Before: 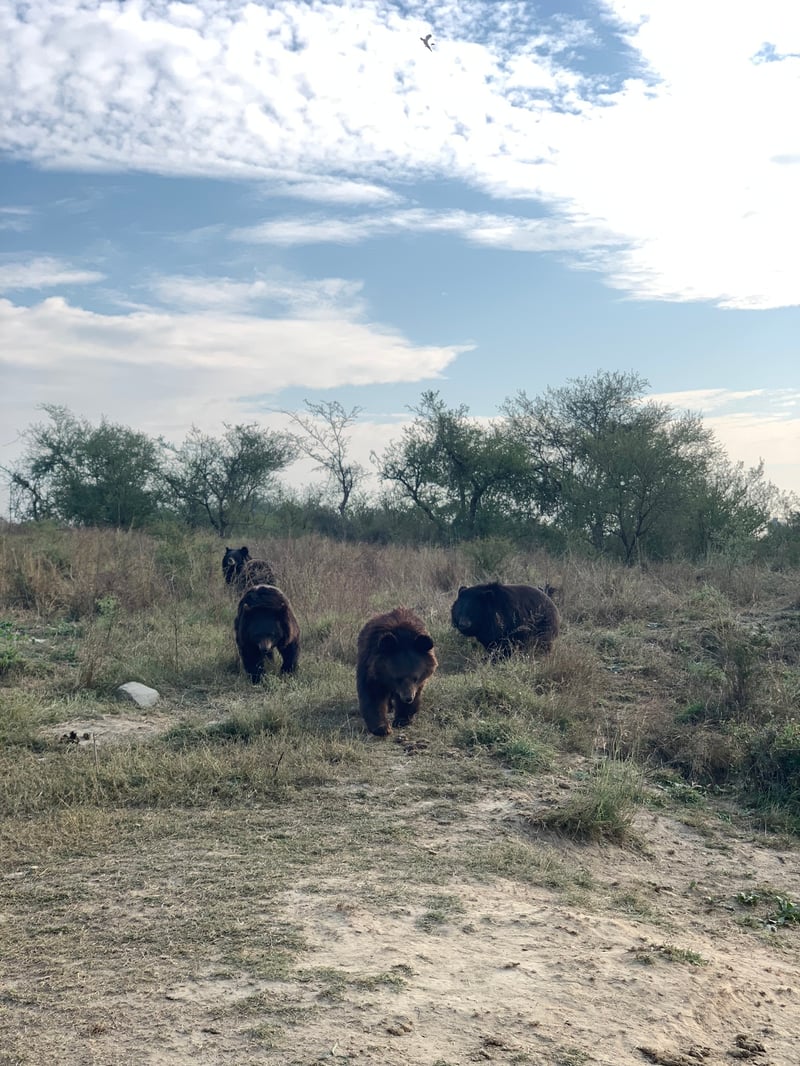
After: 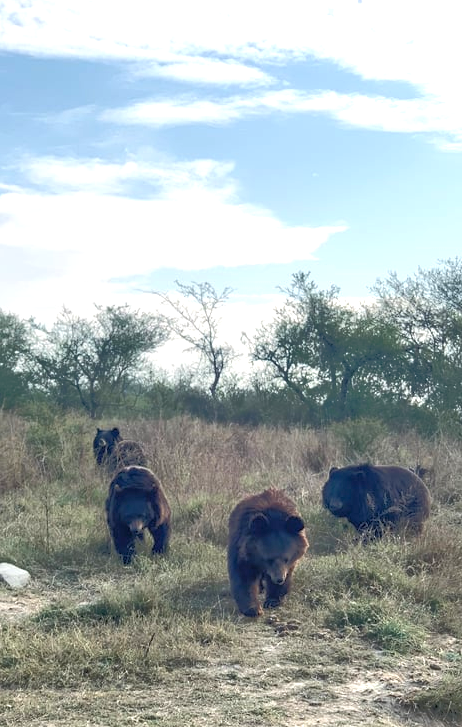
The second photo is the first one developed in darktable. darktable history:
exposure: black level correction 0, exposure 0.68 EV, compensate exposure bias true, compensate highlight preservation false
crop: left 16.202%, top 11.208%, right 26.045%, bottom 20.557%
tone equalizer: -8 EV -0.528 EV, -7 EV -0.319 EV, -6 EV -0.083 EV, -5 EV 0.413 EV, -4 EV 0.985 EV, -3 EV 0.791 EV, -2 EV -0.01 EV, -1 EV 0.14 EV, +0 EV -0.012 EV, smoothing 1
